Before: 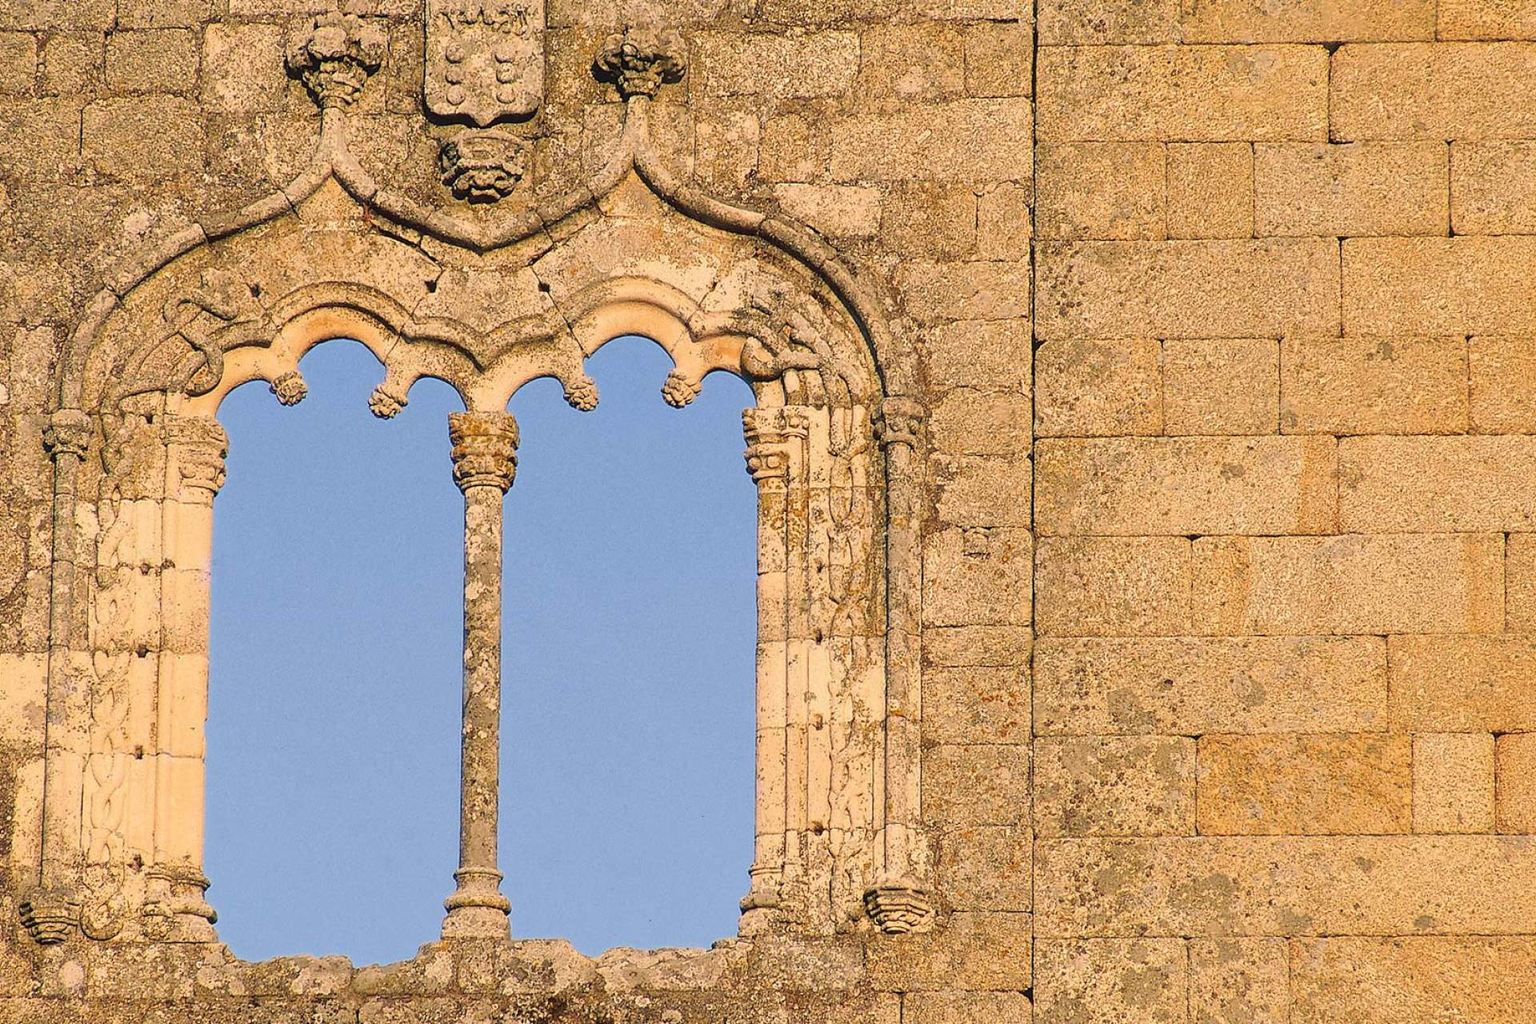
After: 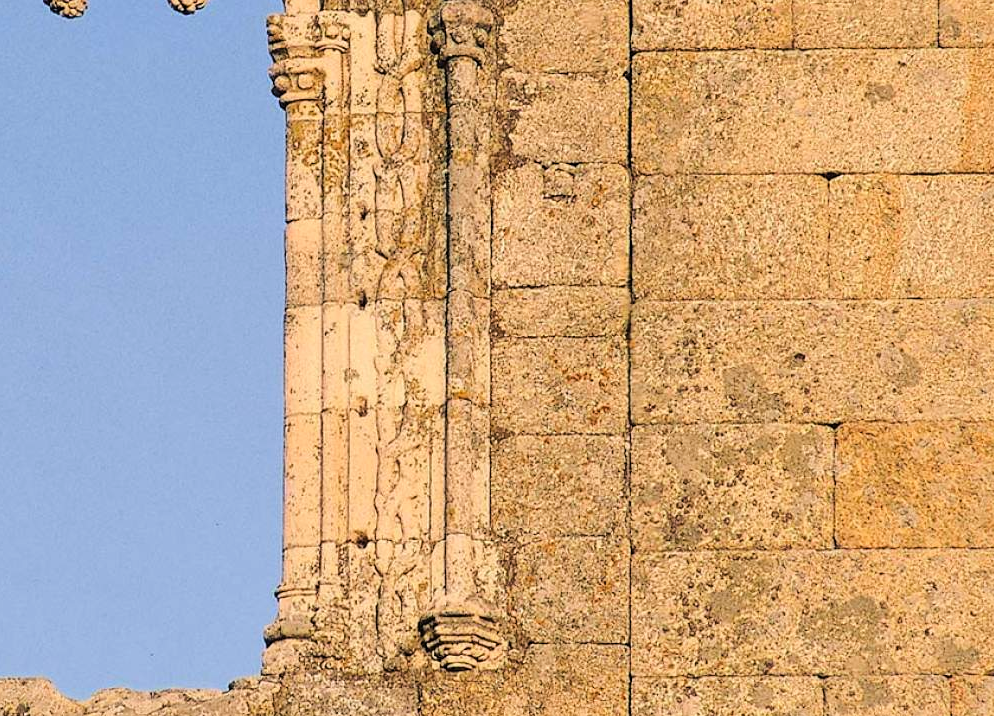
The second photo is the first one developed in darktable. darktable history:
crop: left 34.479%, top 38.822%, right 13.718%, bottom 5.172%
tone curve: curves: ch0 [(0.029, 0) (0.134, 0.063) (0.249, 0.198) (0.378, 0.365) (0.499, 0.529) (1, 1)], color space Lab, linked channels, preserve colors none
